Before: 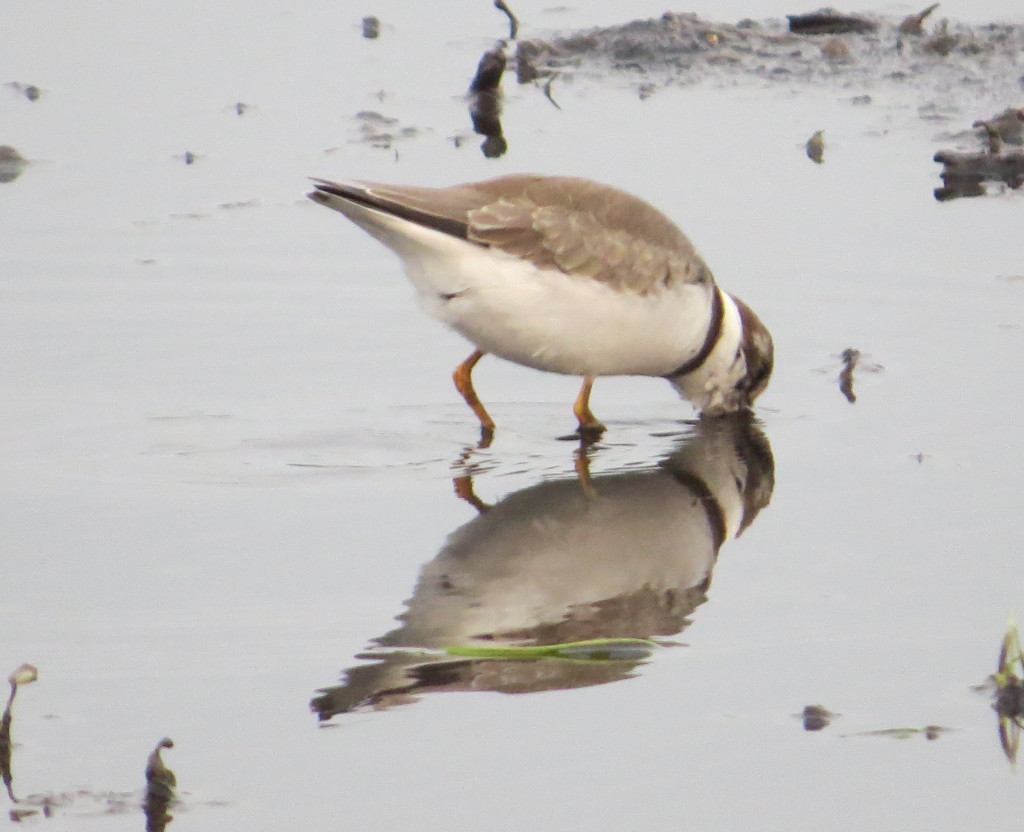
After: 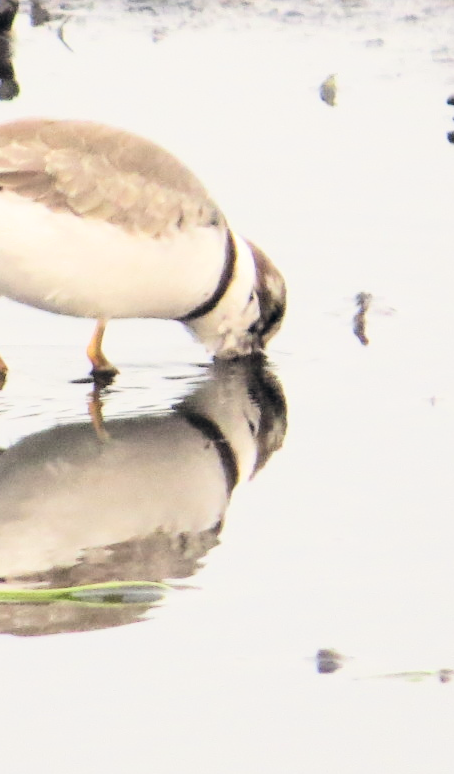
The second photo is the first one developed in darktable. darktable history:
crop: left 47.594%, top 6.916%, right 8.009%
filmic rgb: black relative exposure -5.13 EV, white relative exposure 3.99 EV, threshold 2.99 EV, hardness 2.9, contrast 1.3, highlights saturation mix -29.85%, color science v6 (2022), enable highlight reconstruction true
color correction: highlights a* 0.464, highlights b* 2.72, shadows a* -1.29, shadows b* -4.06
contrast brightness saturation: contrast 0.11, saturation -0.174
exposure: black level correction 0, exposure 1.098 EV, compensate highlight preservation false
